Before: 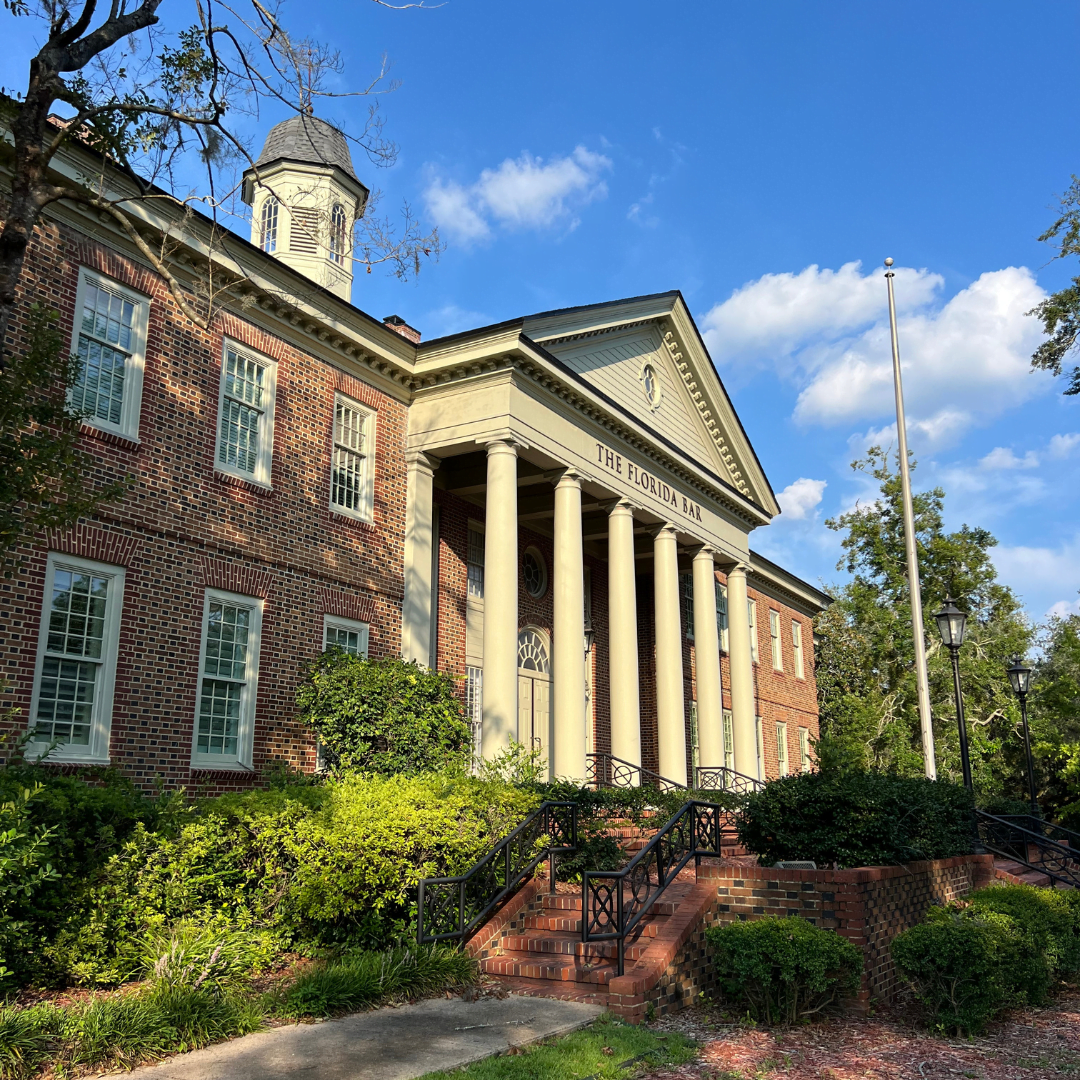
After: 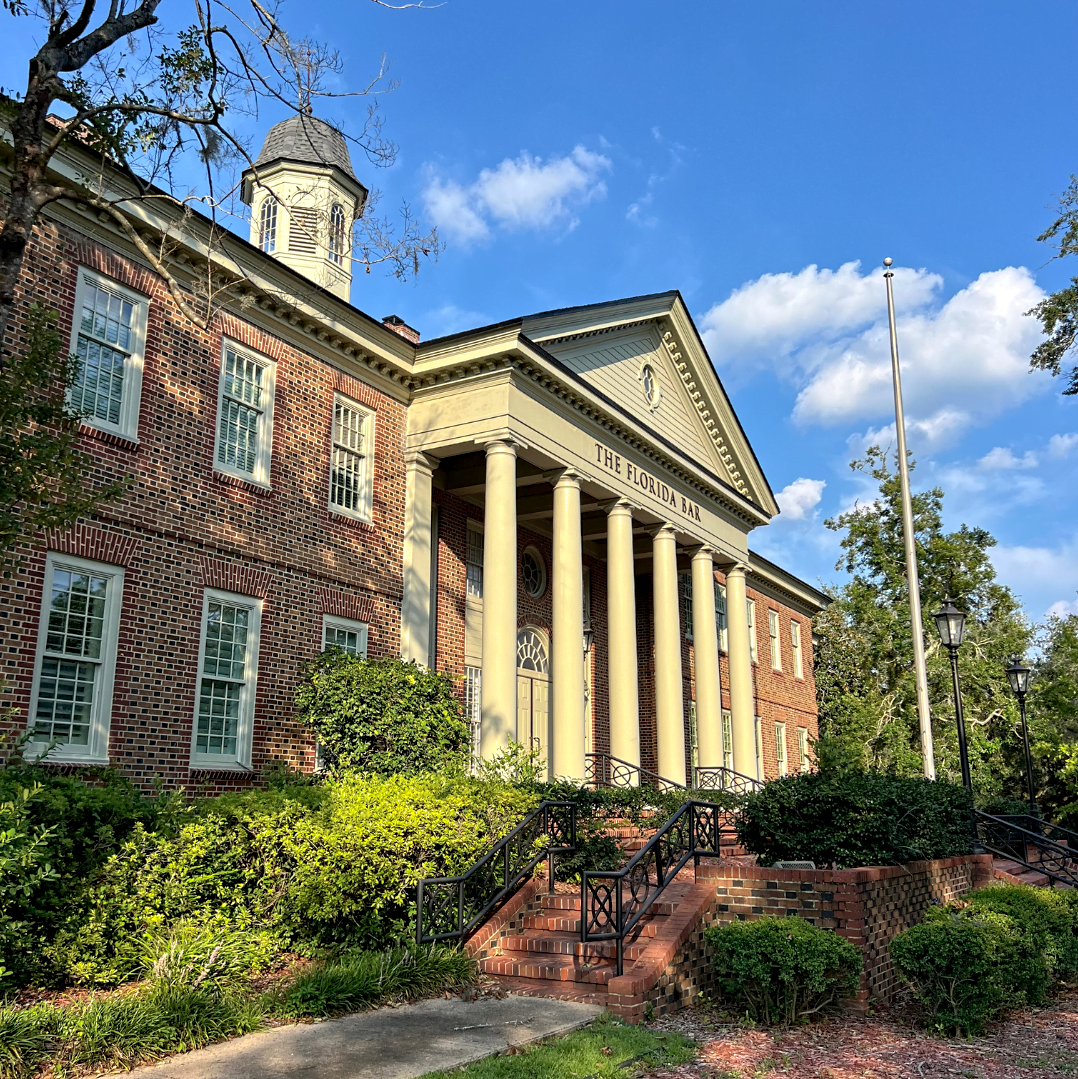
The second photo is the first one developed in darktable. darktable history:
exposure: compensate exposure bias true, compensate highlight preservation false
contrast brightness saturation: contrast 0.15, brightness 0.047
crop: left 0.175%
shadows and highlights: on, module defaults
contrast equalizer: octaves 7, y [[0.509, 0.514, 0.523, 0.542, 0.578, 0.603], [0.5 ×6], [0.509, 0.514, 0.523, 0.542, 0.578, 0.603], [0.001, 0.002, 0.003, 0.005, 0.01, 0.013], [0.001, 0.002, 0.003, 0.005, 0.01, 0.013]]
